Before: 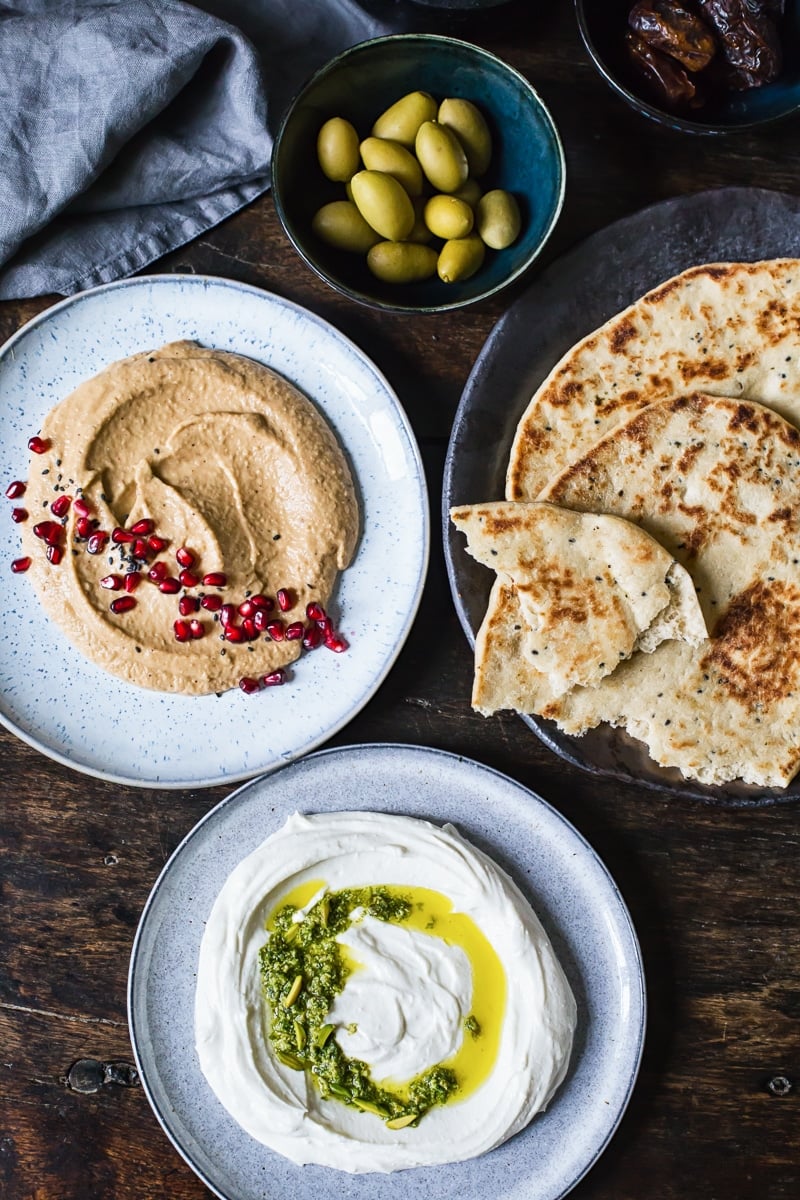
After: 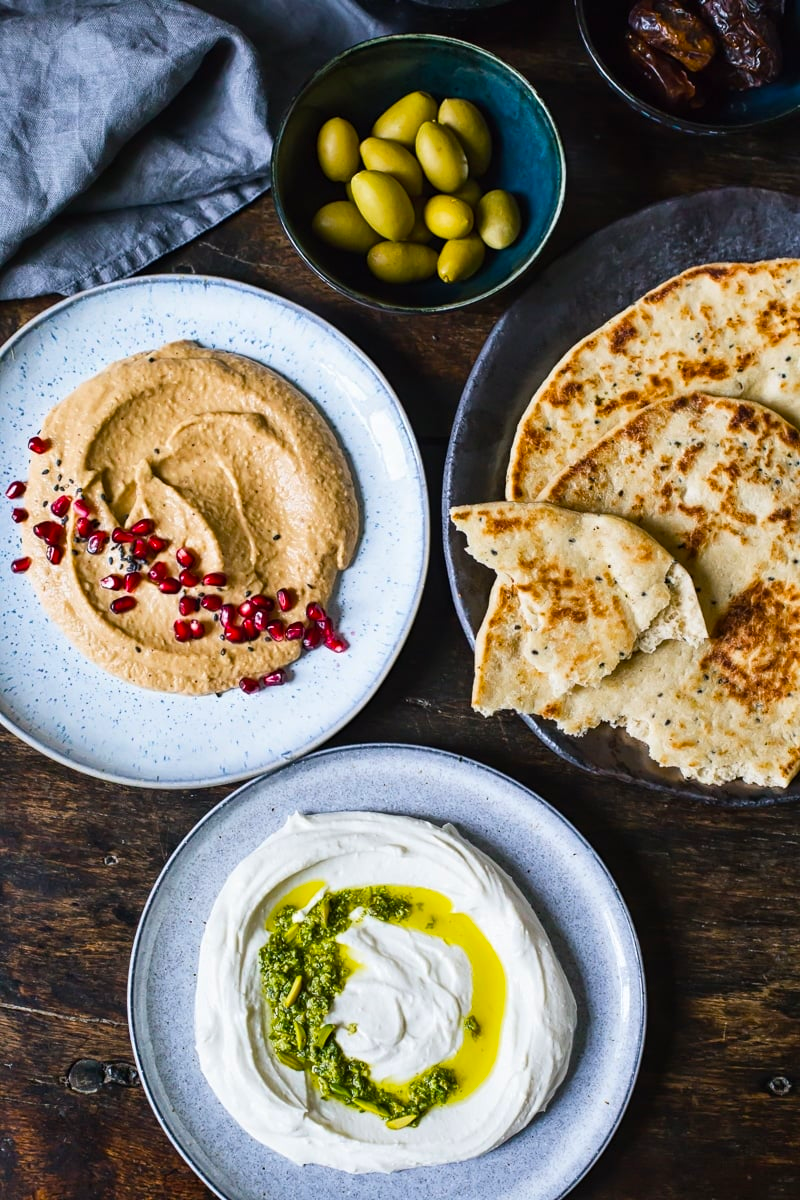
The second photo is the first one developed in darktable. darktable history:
color balance rgb: shadows lift › chroma 0.888%, shadows lift › hue 112.64°, perceptual saturation grading › global saturation 19.625%, global vibrance 20%
